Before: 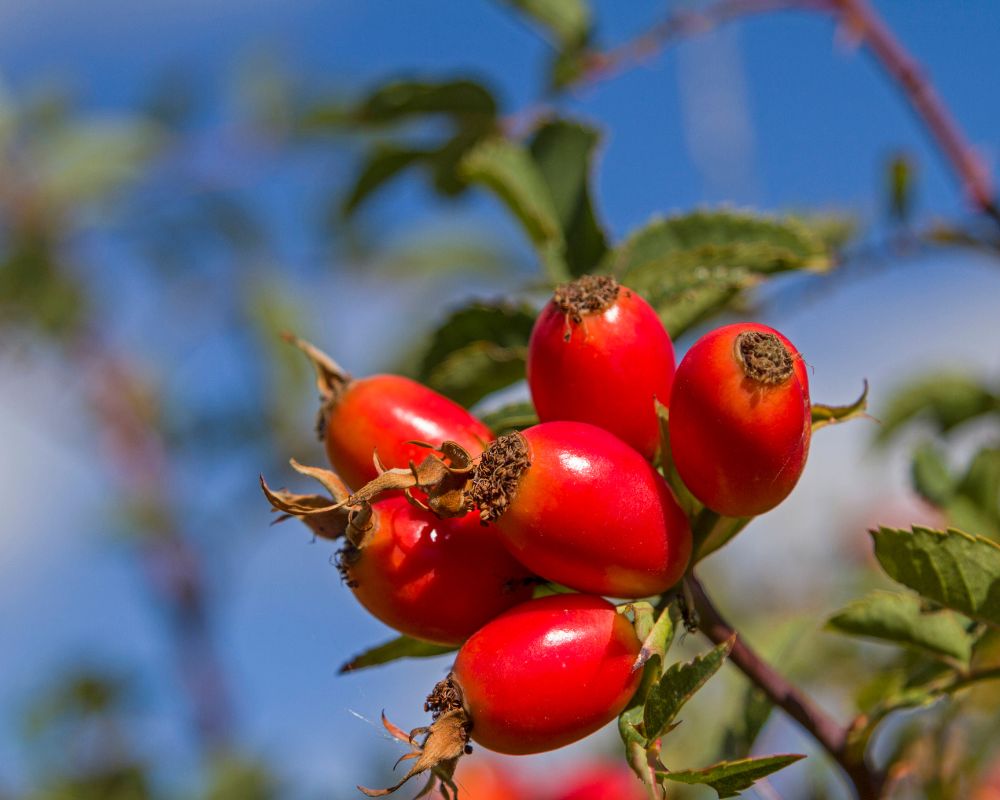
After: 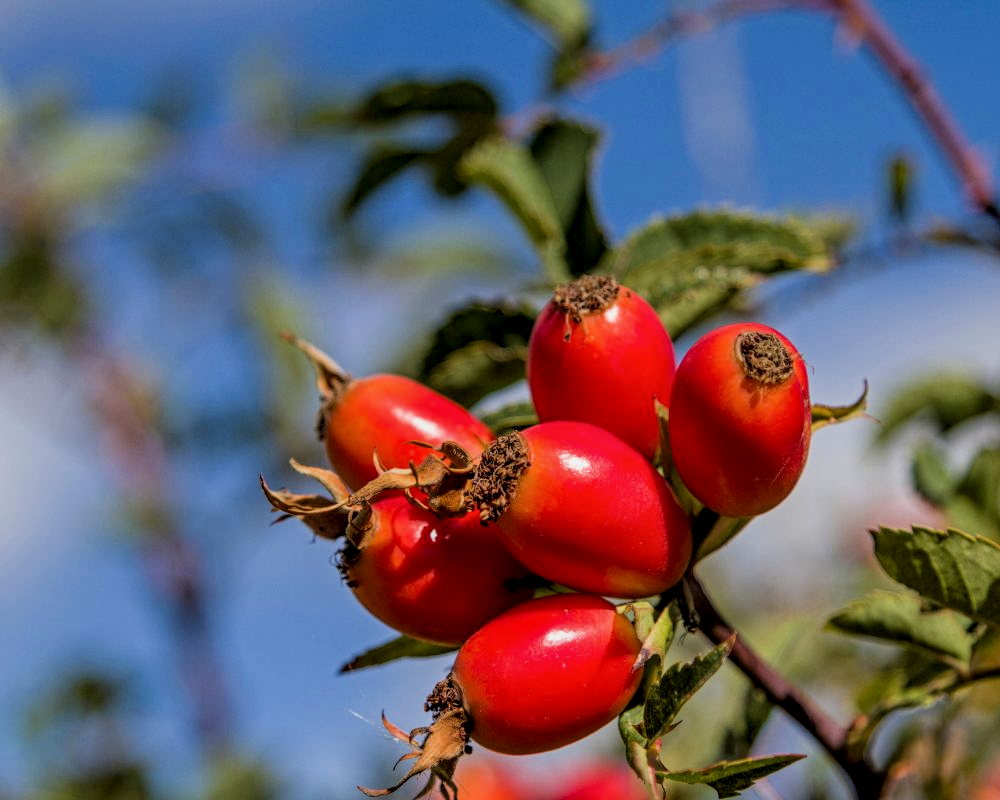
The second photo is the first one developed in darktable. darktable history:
local contrast: detail 130%
filmic rgb: threshold 3 EV, hardness 4.17, latitude 50%, contrast 1.1, preserve chrominance max RGB, color science v6 (2022), contrast in shadows safe, contrast in highlights safe, enable highlight reconstruction true
